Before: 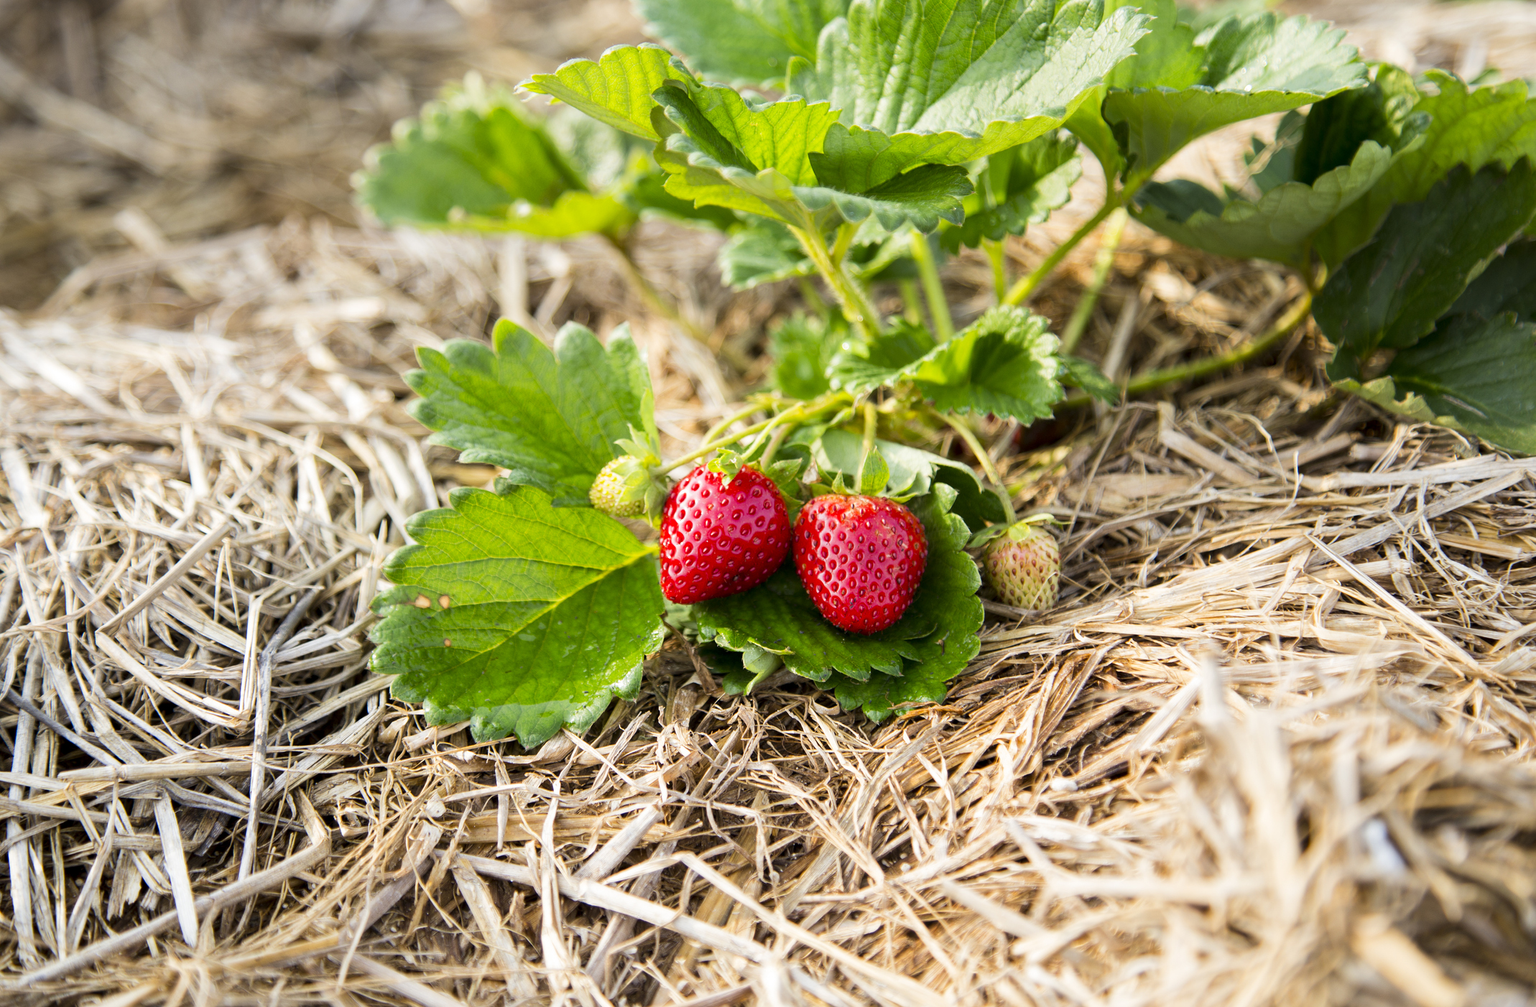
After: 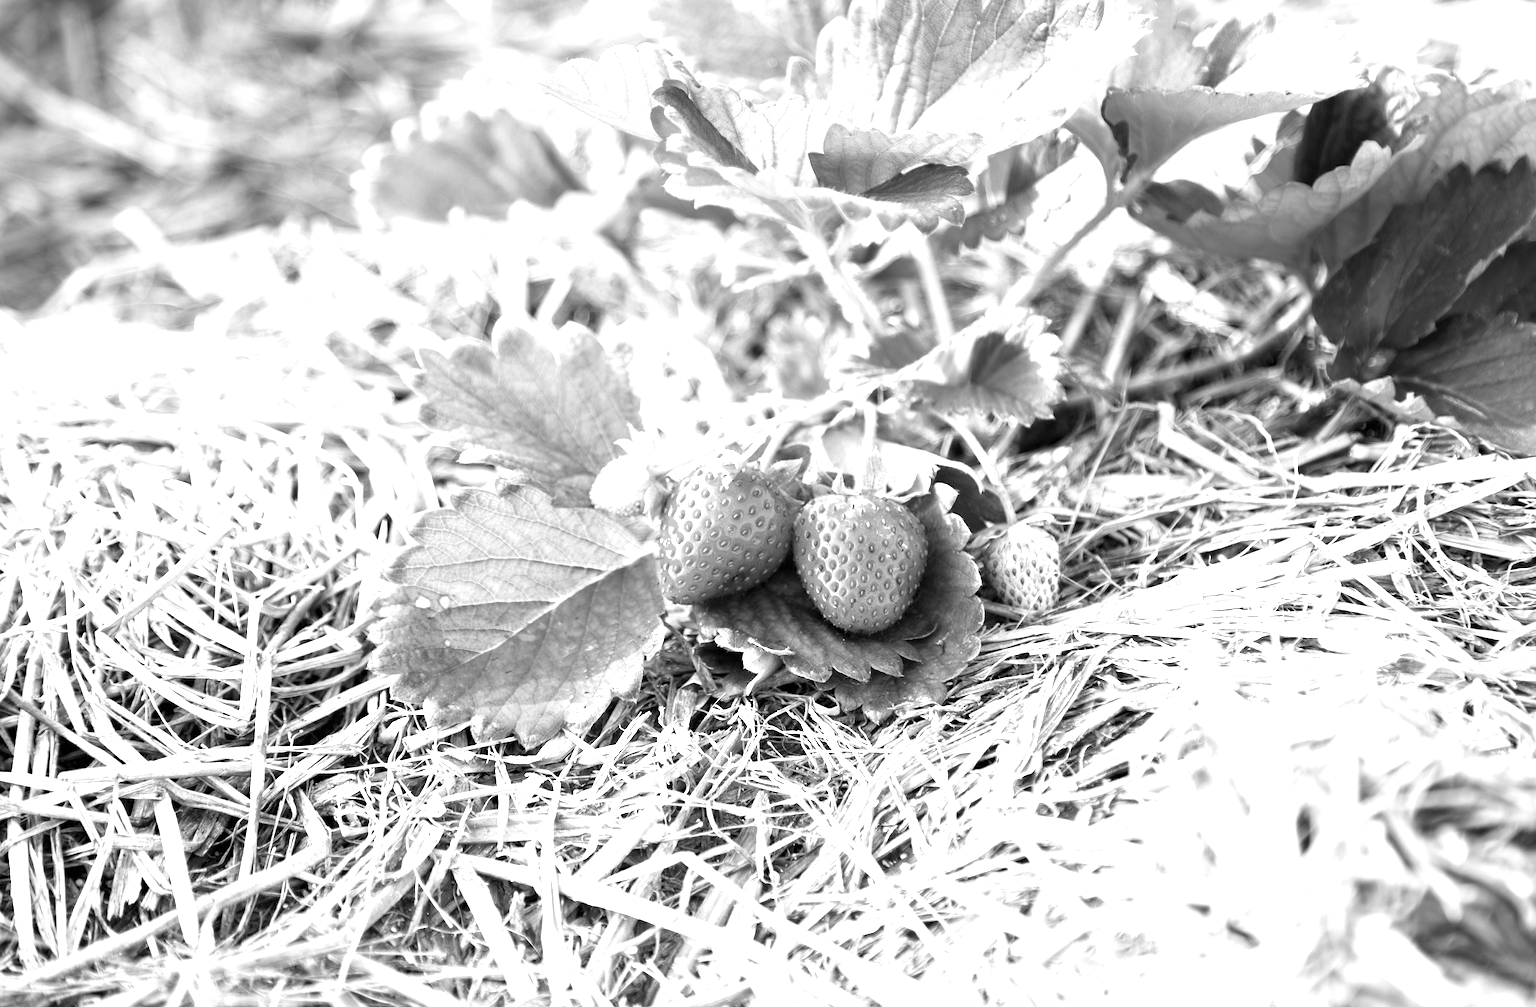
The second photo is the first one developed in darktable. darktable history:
monochrome: on, module defaults
exposure: black level correction 0, exposure 1.2 EV, compensate exposure bias true, compensate highlight preservation false
